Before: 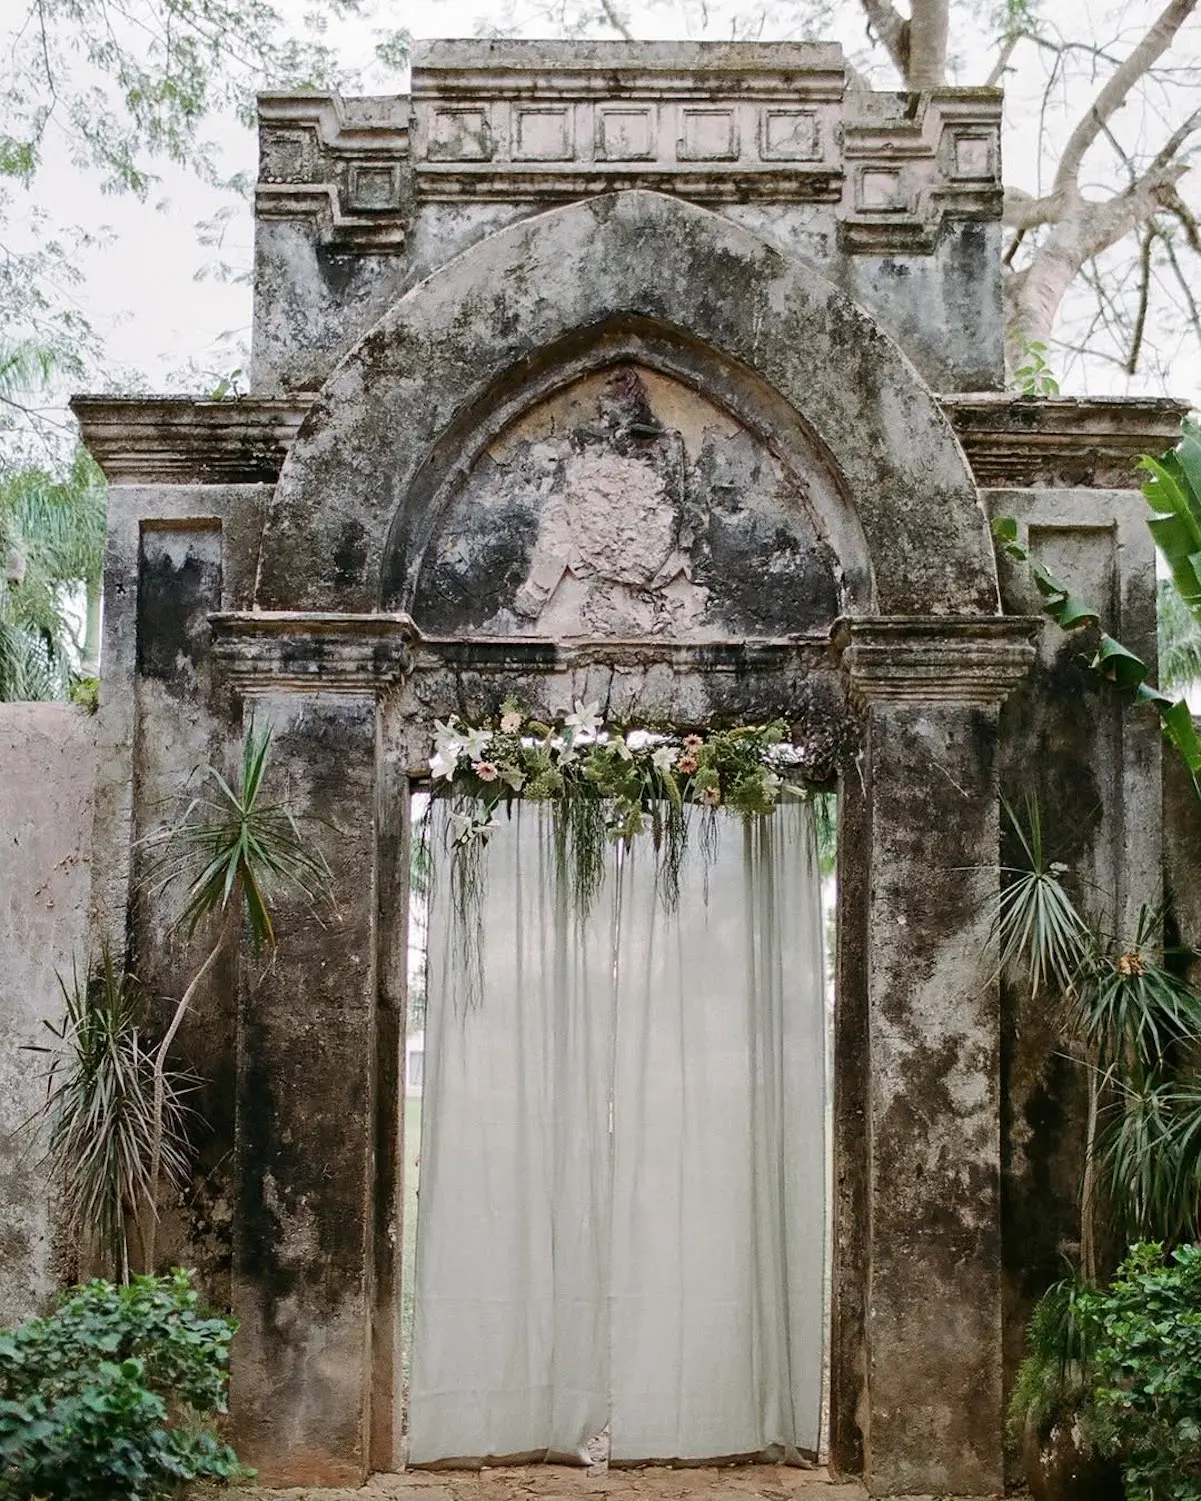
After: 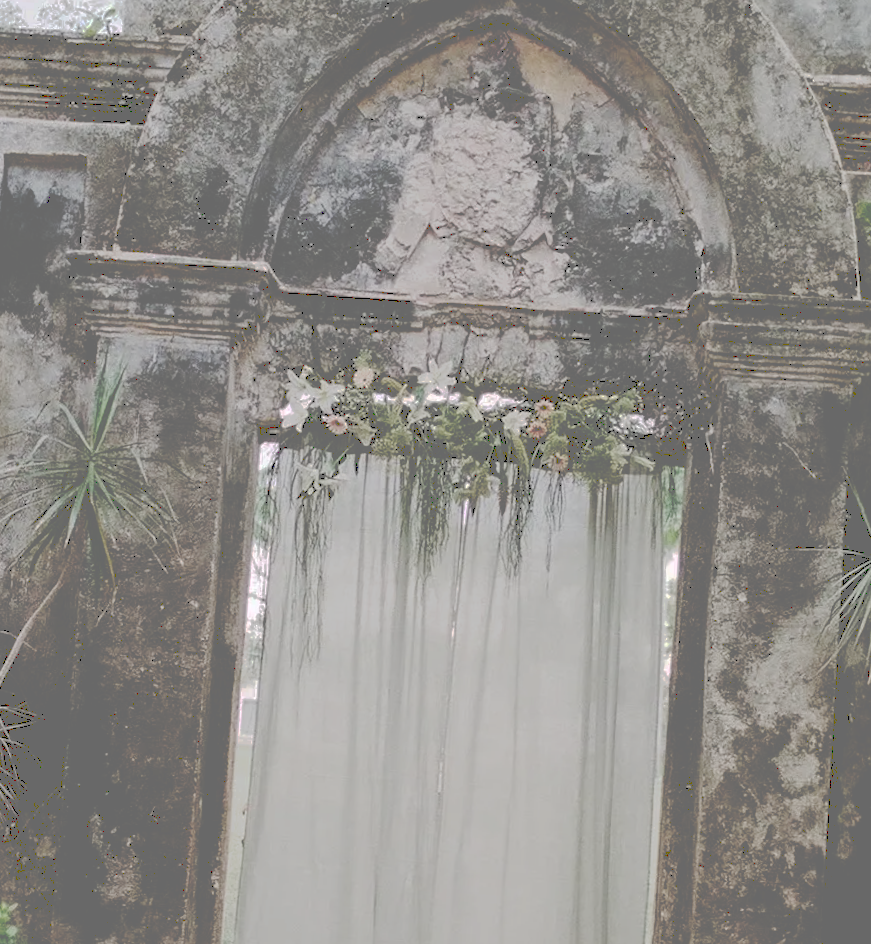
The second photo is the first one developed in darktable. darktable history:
tone curve: curves: ch0 [(0, 0) (0.003, 0.439) (0.011, 0.439) (0.025, 0.439) (0.044, 0.439) (0.069, 0.439) (0.1, 0.439) (0.136, 0.44) (0.177, 0.444) (0.224, 0.45) (0.277, 0.462) (0.335, 0.487) (0.399, 0.528) (0.468, 0.577) (0.543, 0.621) (0.623, 0.669) (0.709, 0.715) (0.801, 0.764) (0.898, 0.804) (1, 1)], preserve colors none
crop and rotate: angle -3.37°, left 9.79%, top 20.73%, right 12.42%, bottom 11.82%
